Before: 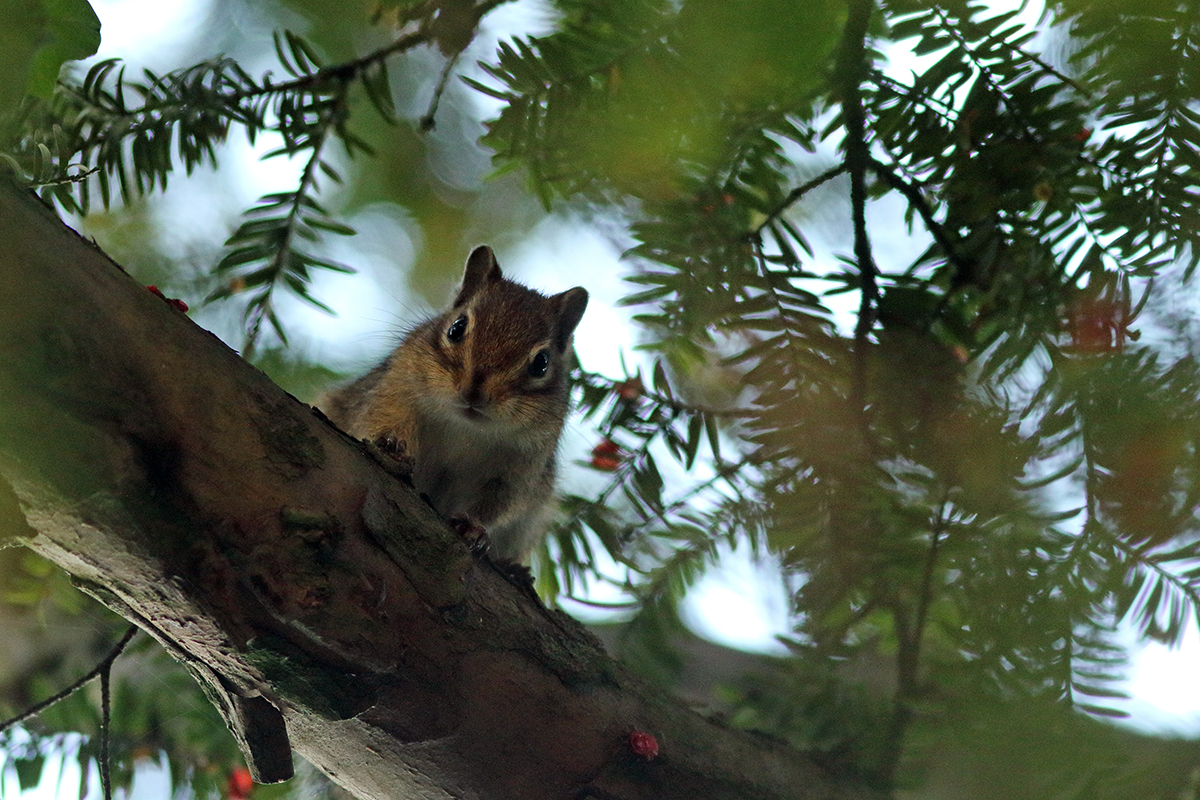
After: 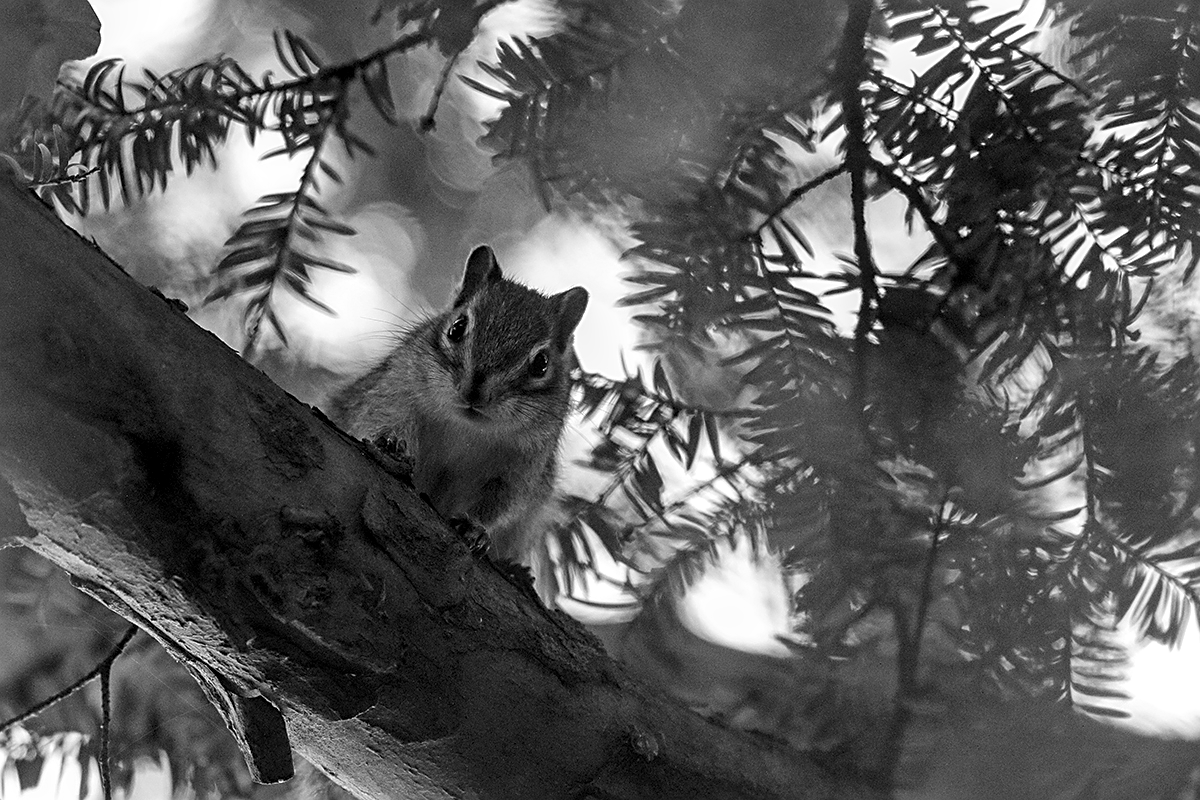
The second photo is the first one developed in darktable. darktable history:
monochrome: on, module defaults
sharpen: on, module defaults
local contrast: on, module defaults
